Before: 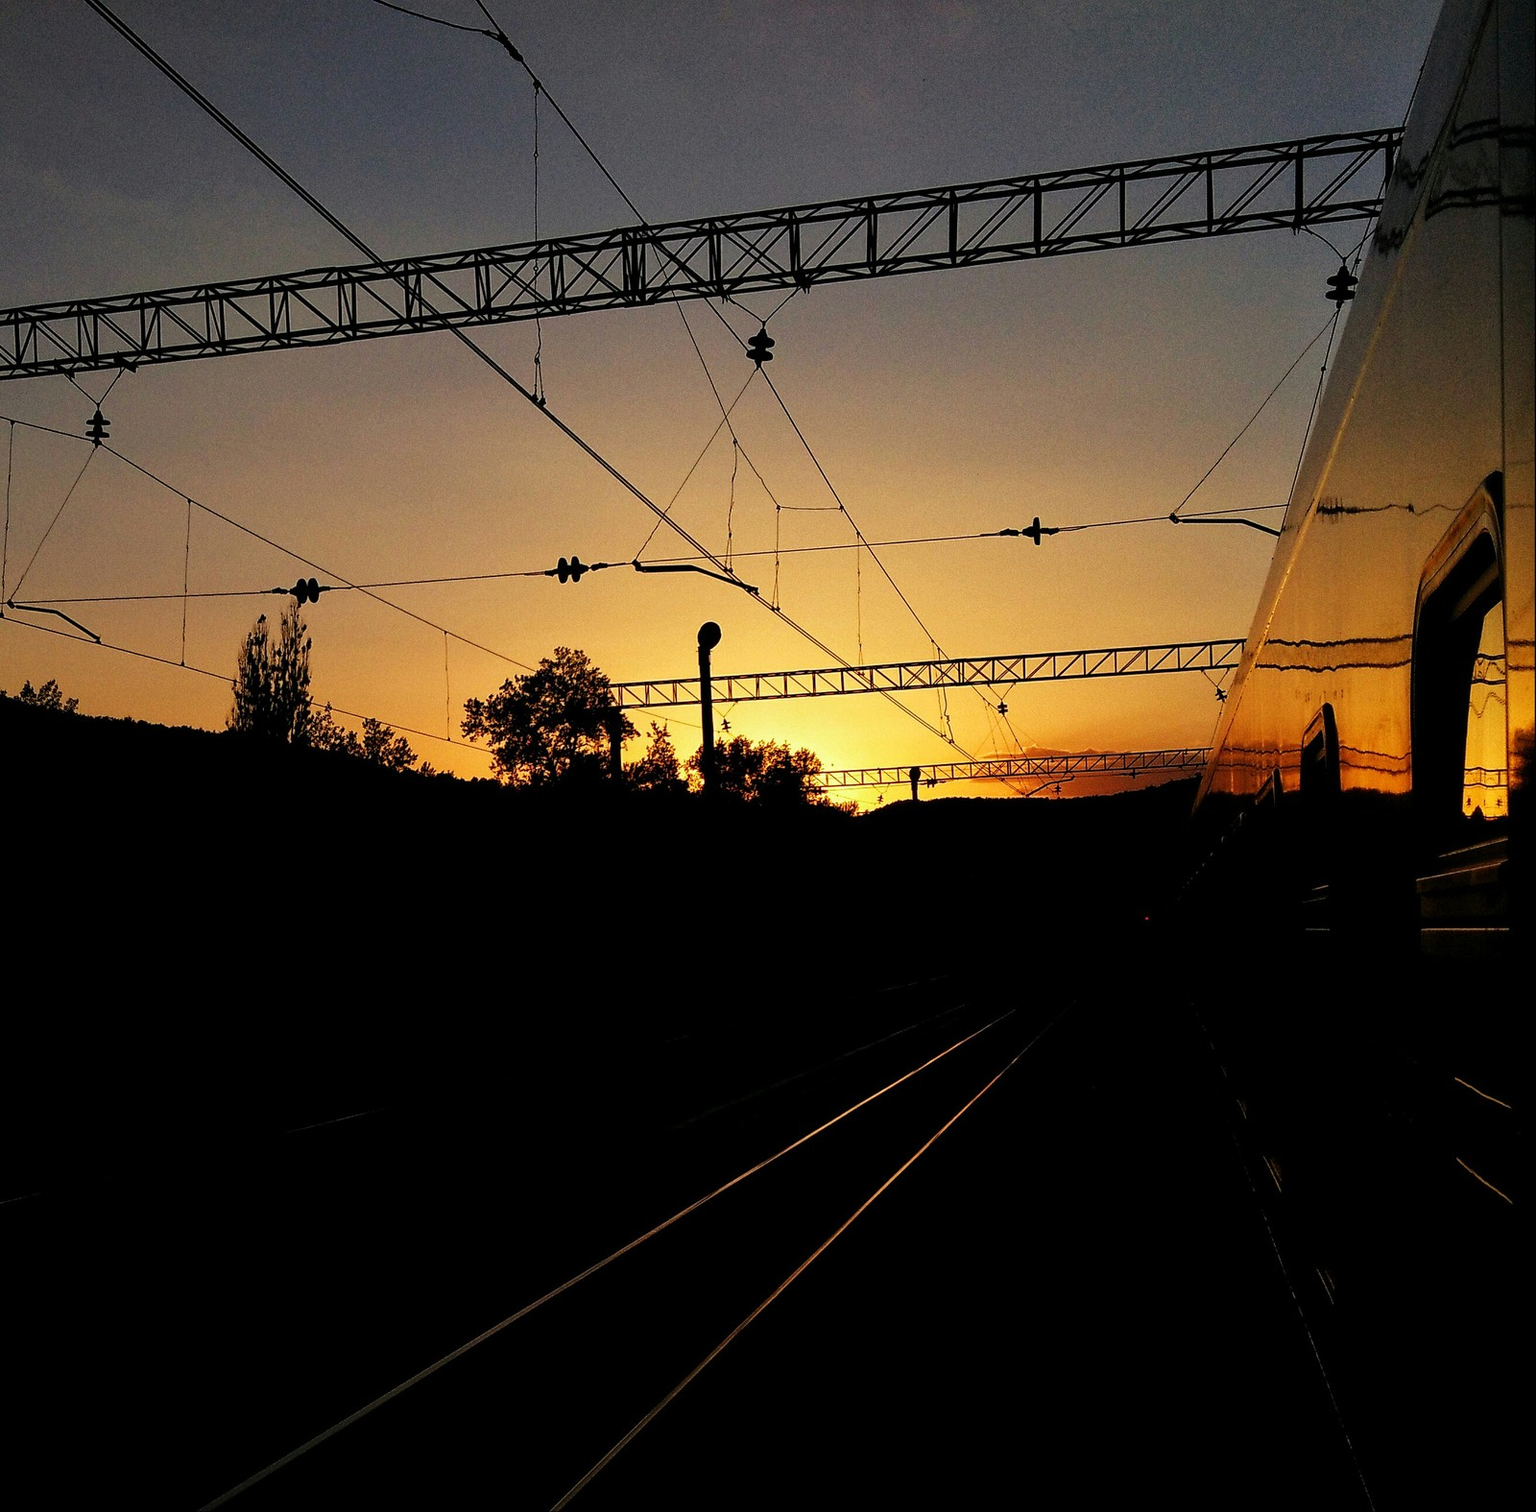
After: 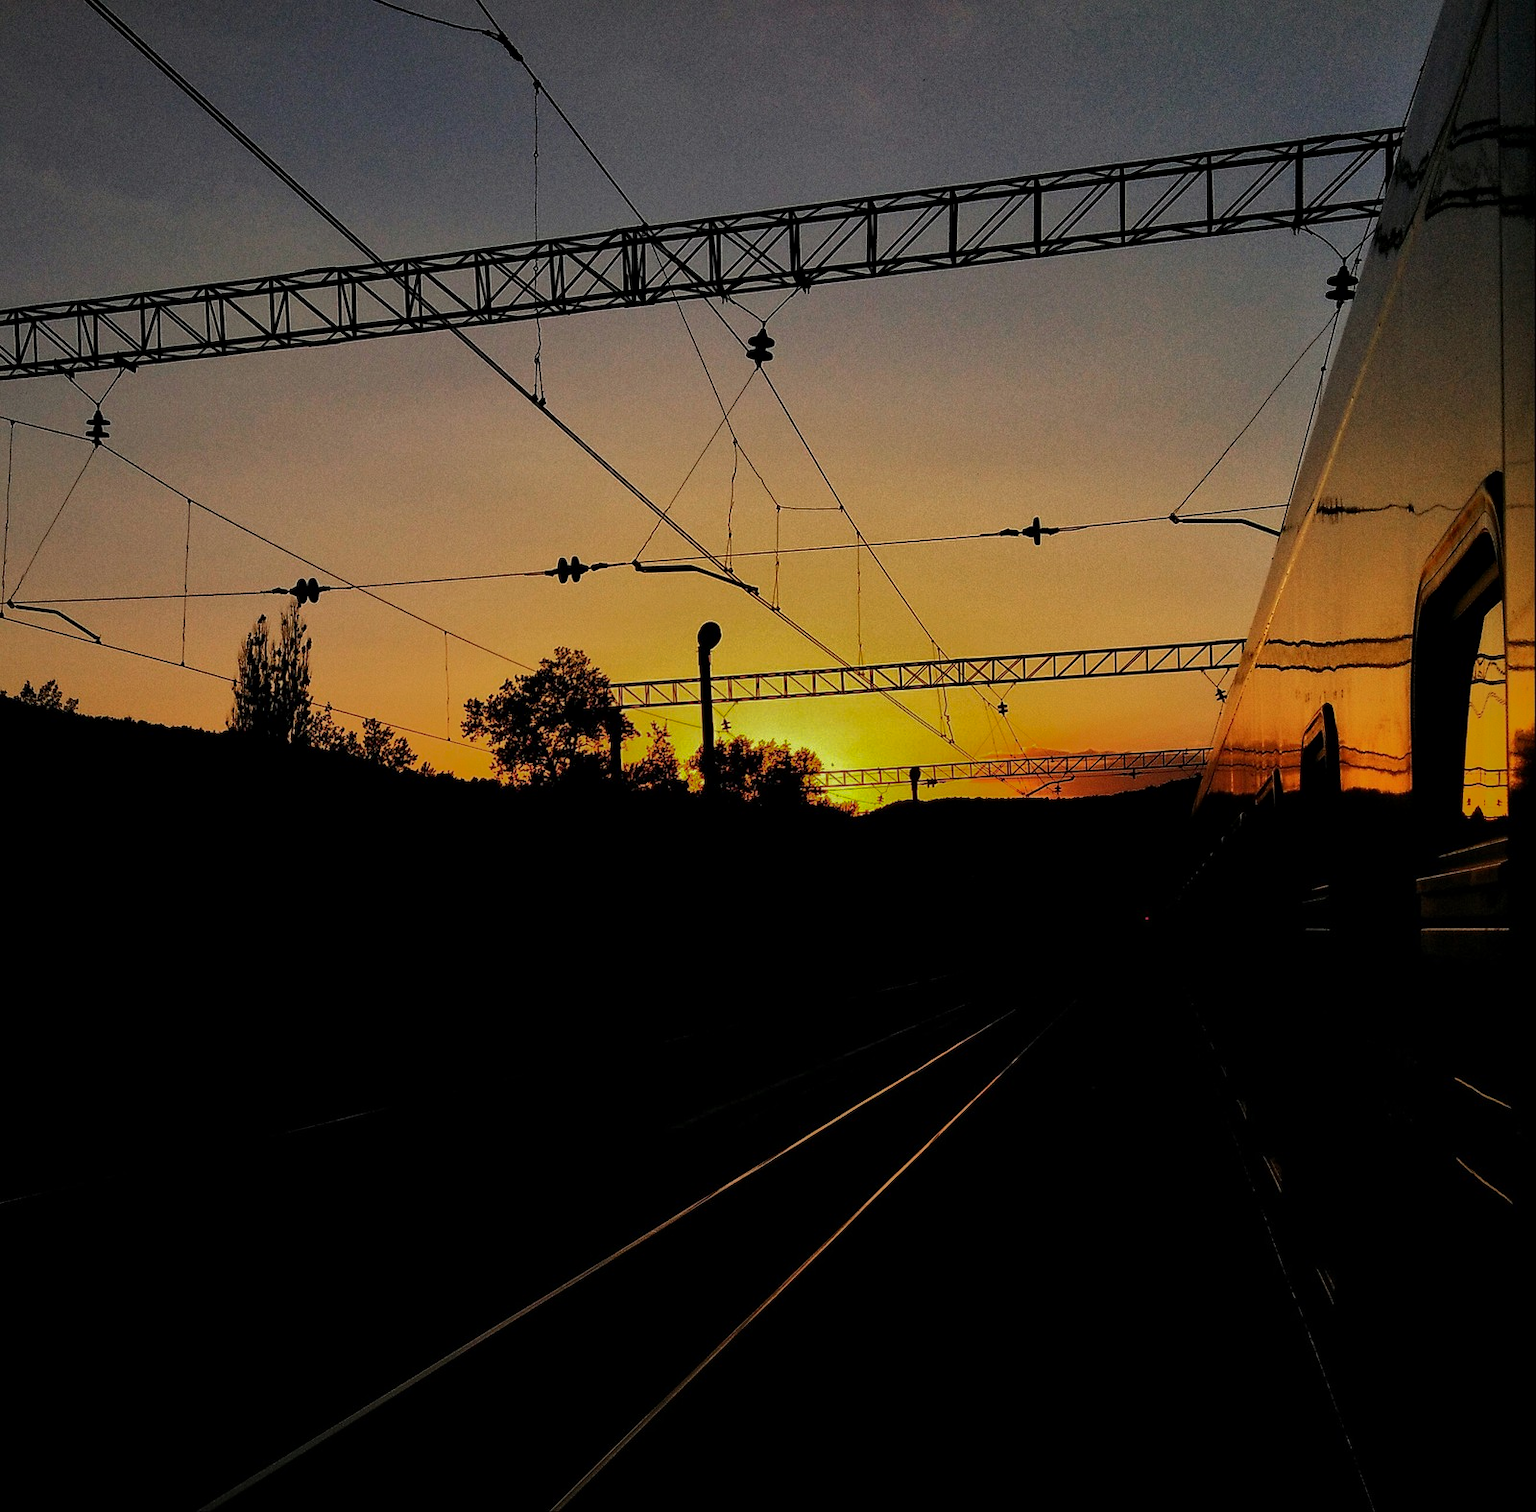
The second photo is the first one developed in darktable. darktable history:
local contrast: mode bilateral grid, contrast 20, coarseness 50, detail 120%, midtone range 0.2
color zones: curves: ch0 [(0, 0.5) (0.143, 0.5) (0.286, 0.456) (0.429, 0.5) (0.571, 0.5) (0.714, 0.5) (0.857, 0.5) (1, 0.5)]; ch1 [(0, 0.5) (0.143, 0.5) (0.286, 0.422) (0.429, 0.5) (0.571, 0.5) (0.714, 0.5) (0.857, 0.5) (1, 0.5)]
shadows and highlights: shadows -19.53, highlights -73.79
